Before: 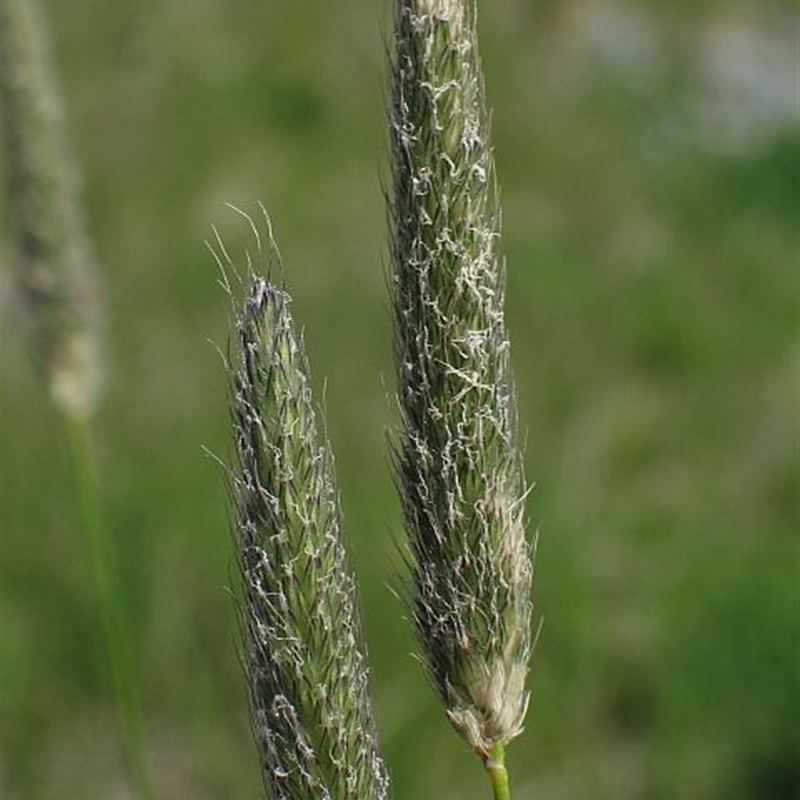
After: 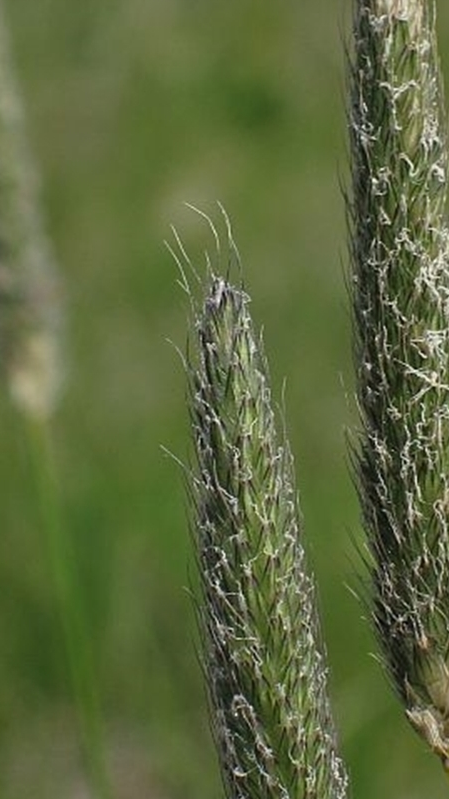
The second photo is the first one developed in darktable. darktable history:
crop: left 5.143%, right 38.645%
exposure: exposure -0.04 EV, compensate exposure bias true, compensate highlight preservation false
